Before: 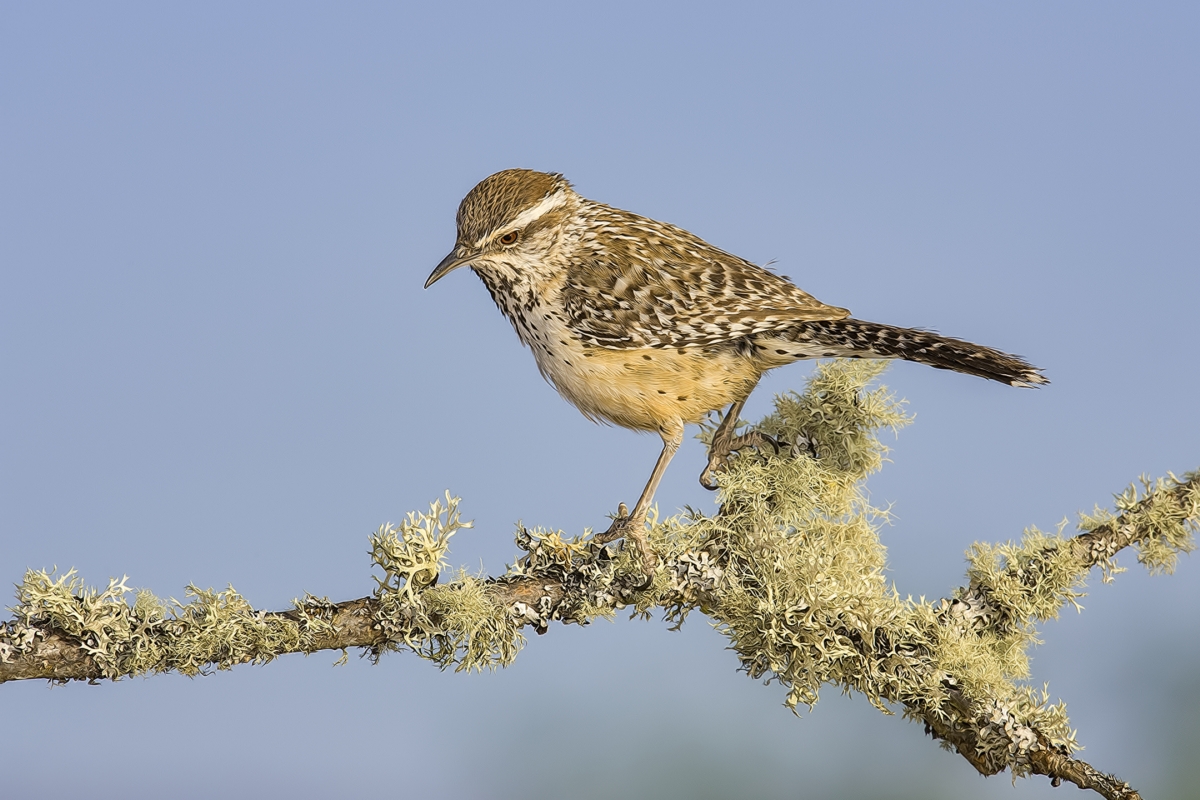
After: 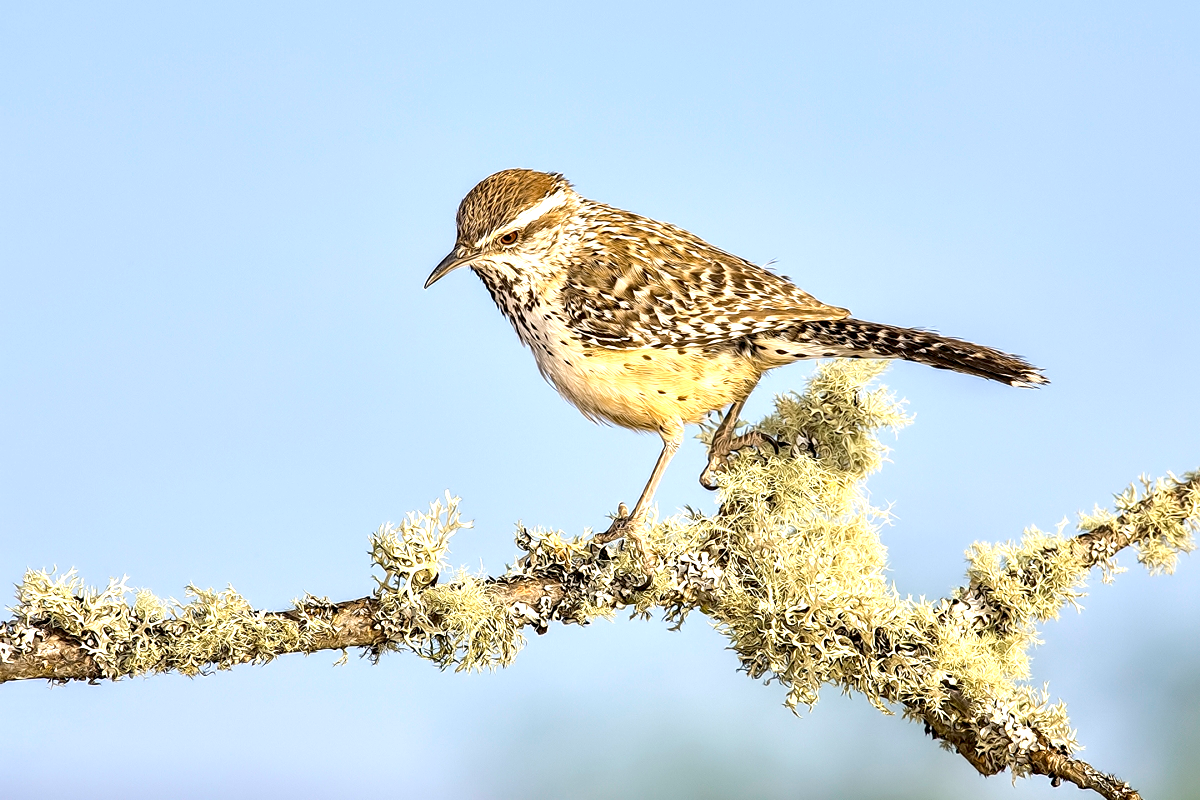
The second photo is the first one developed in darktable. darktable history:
exposure: exposure 0.921 EV, compensate highlight preservation false
contrast equalizer: y [[0.546, 0.552, 0.554, 0.554, 0.552, 0.546], [0.5 ×6], [0.5 ×6], [0 ×6], [0 ×6]]
rgb levels: preserve colors max RGB
